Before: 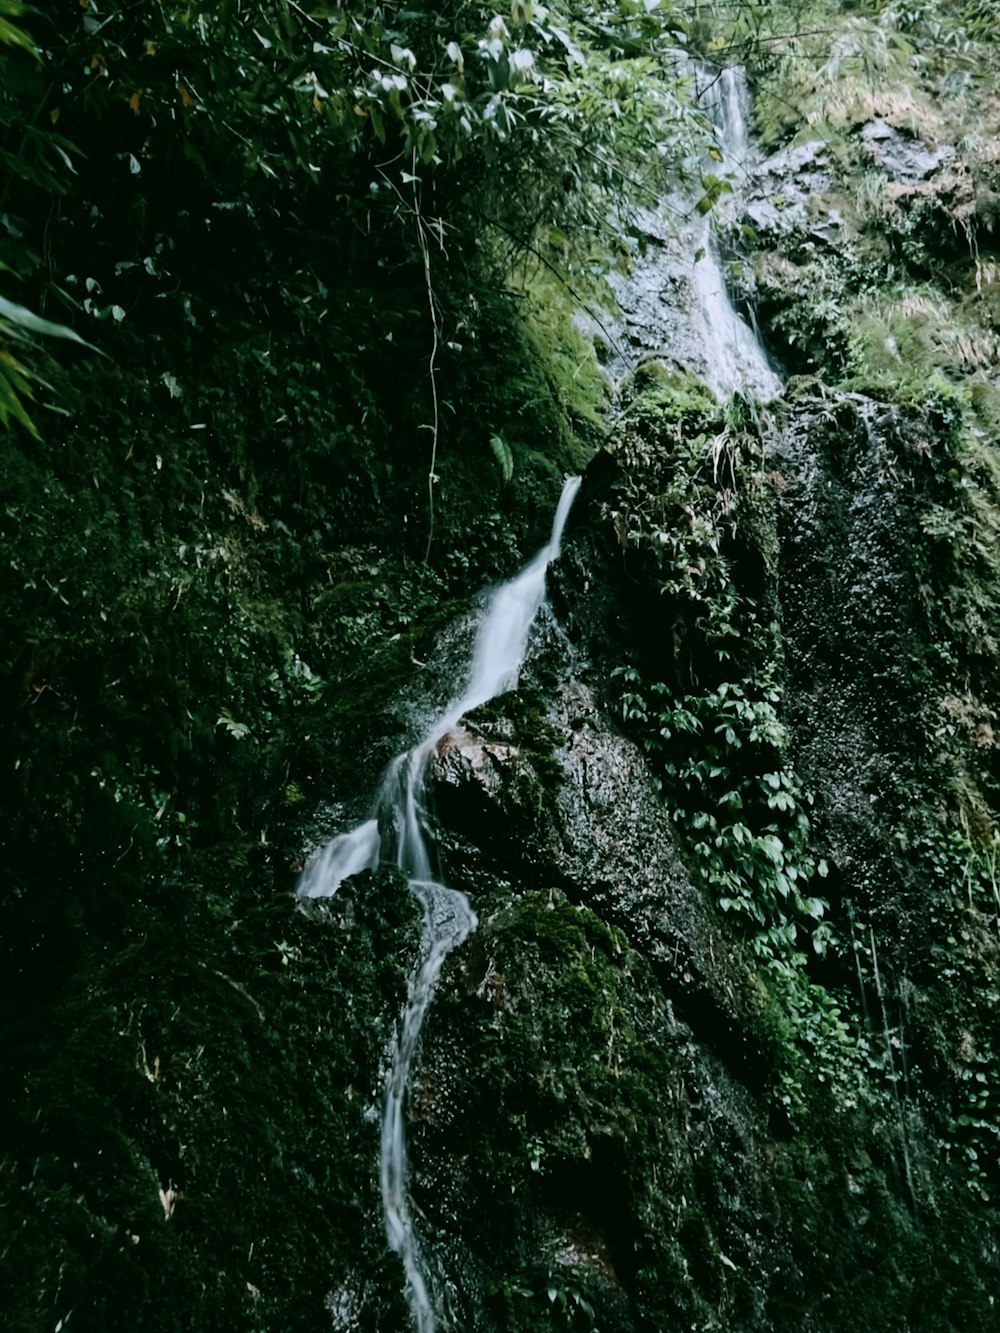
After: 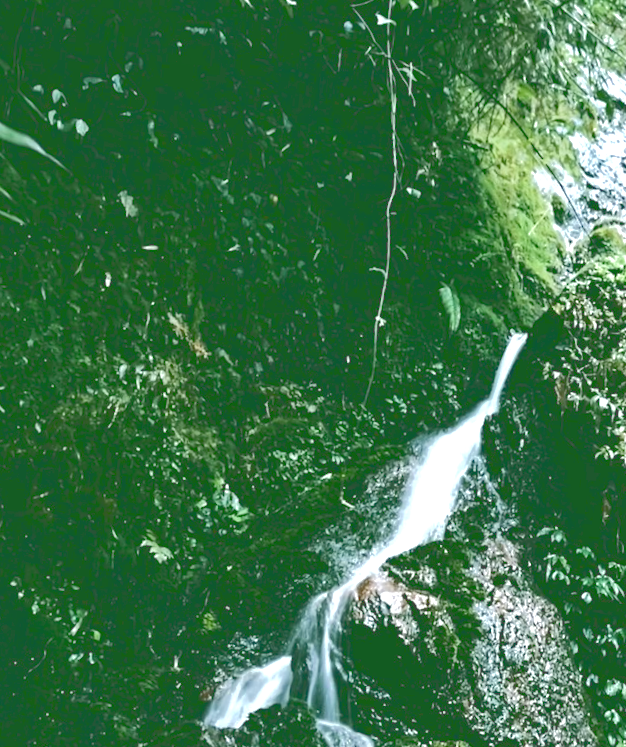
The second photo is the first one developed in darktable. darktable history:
exposure: black level correction 0, exposure 1.199 EV, compensate highlight preservation false
local contrast: mode bilateral grid, contrast 20, coarseness 51, detail 119%, midtone range 0.2
crop and rotate: angle -5.46°, left 1.978%, top 6.662%, right 27.698%, bottom 30.399%
tone curve: curves: ch0 [(0, 0) (0.003, 0.277) (0.011, 0.277) (0.025, 0.279) (0.044, 0.282) (0.069, 0.286) (0.1, 0.289) (0.136, 0.294) (0.177, 0.318) (0.224, 0.345) (0.277, 0.379) (0.335, 0.425) (0.399, 0.481) (0.468, 0.542) (0.543, 0.594) (0.623, 0.662) (0.709, 0.731) (0.801, 0.792) (0.898, 0.851) (1, 1)]
